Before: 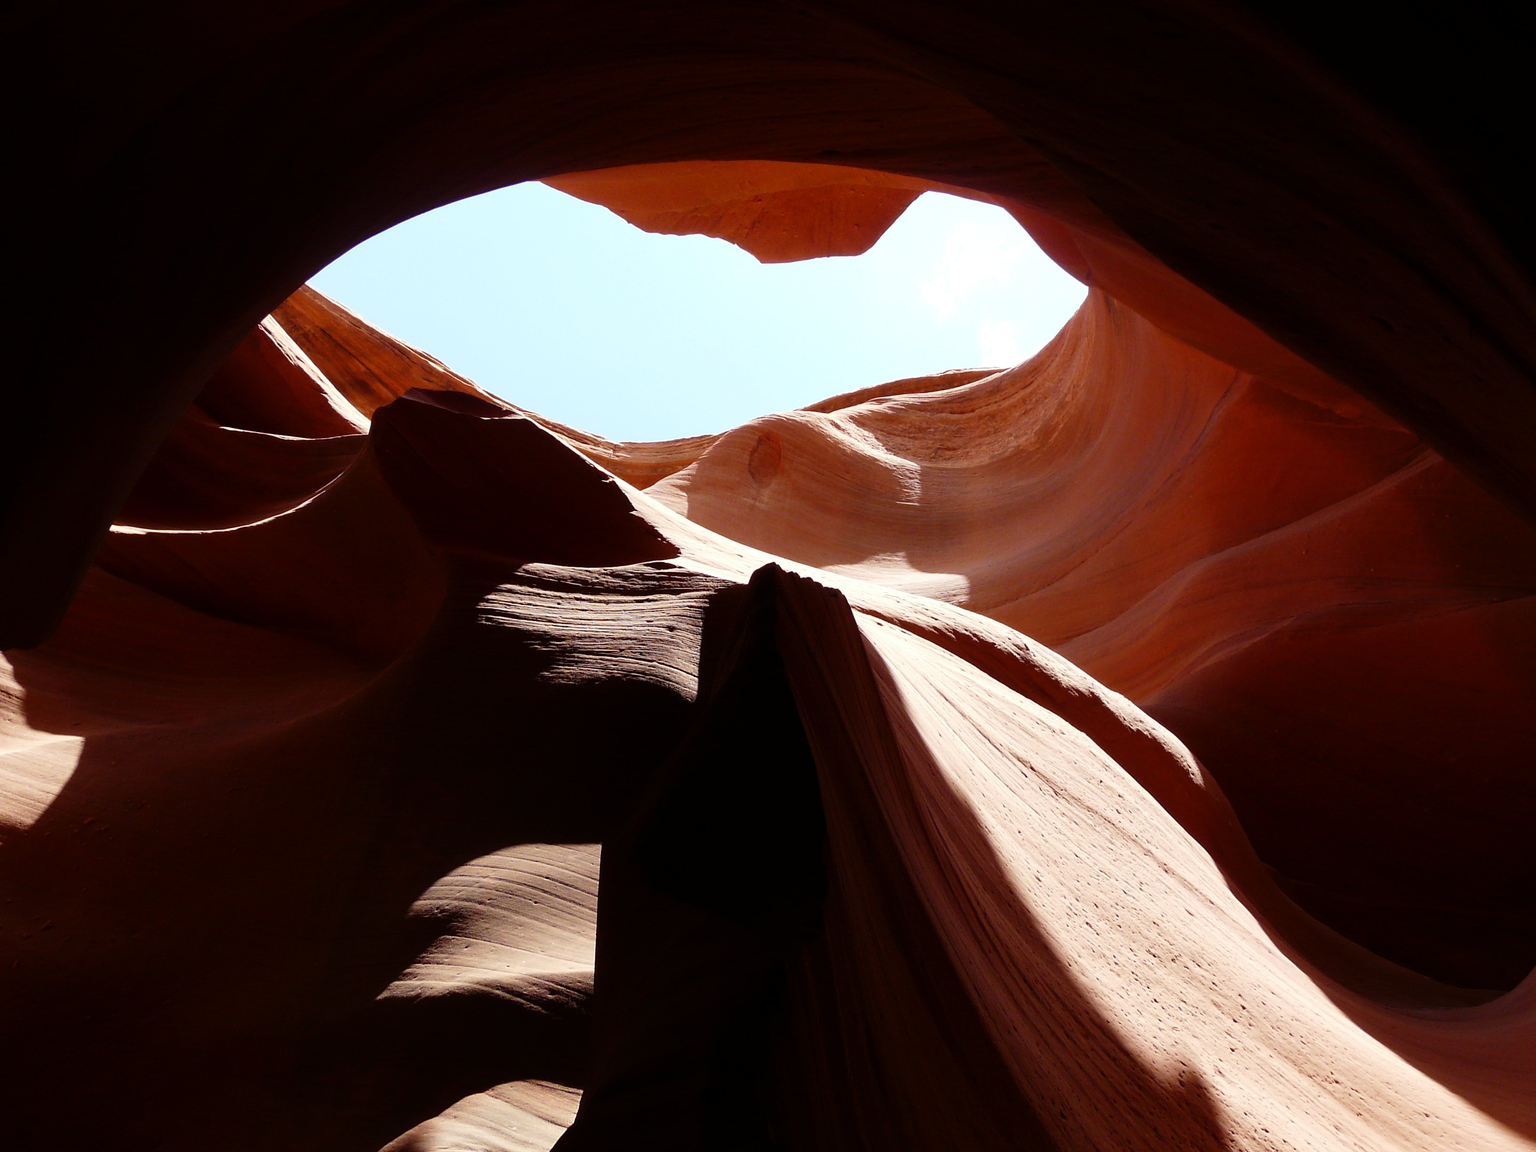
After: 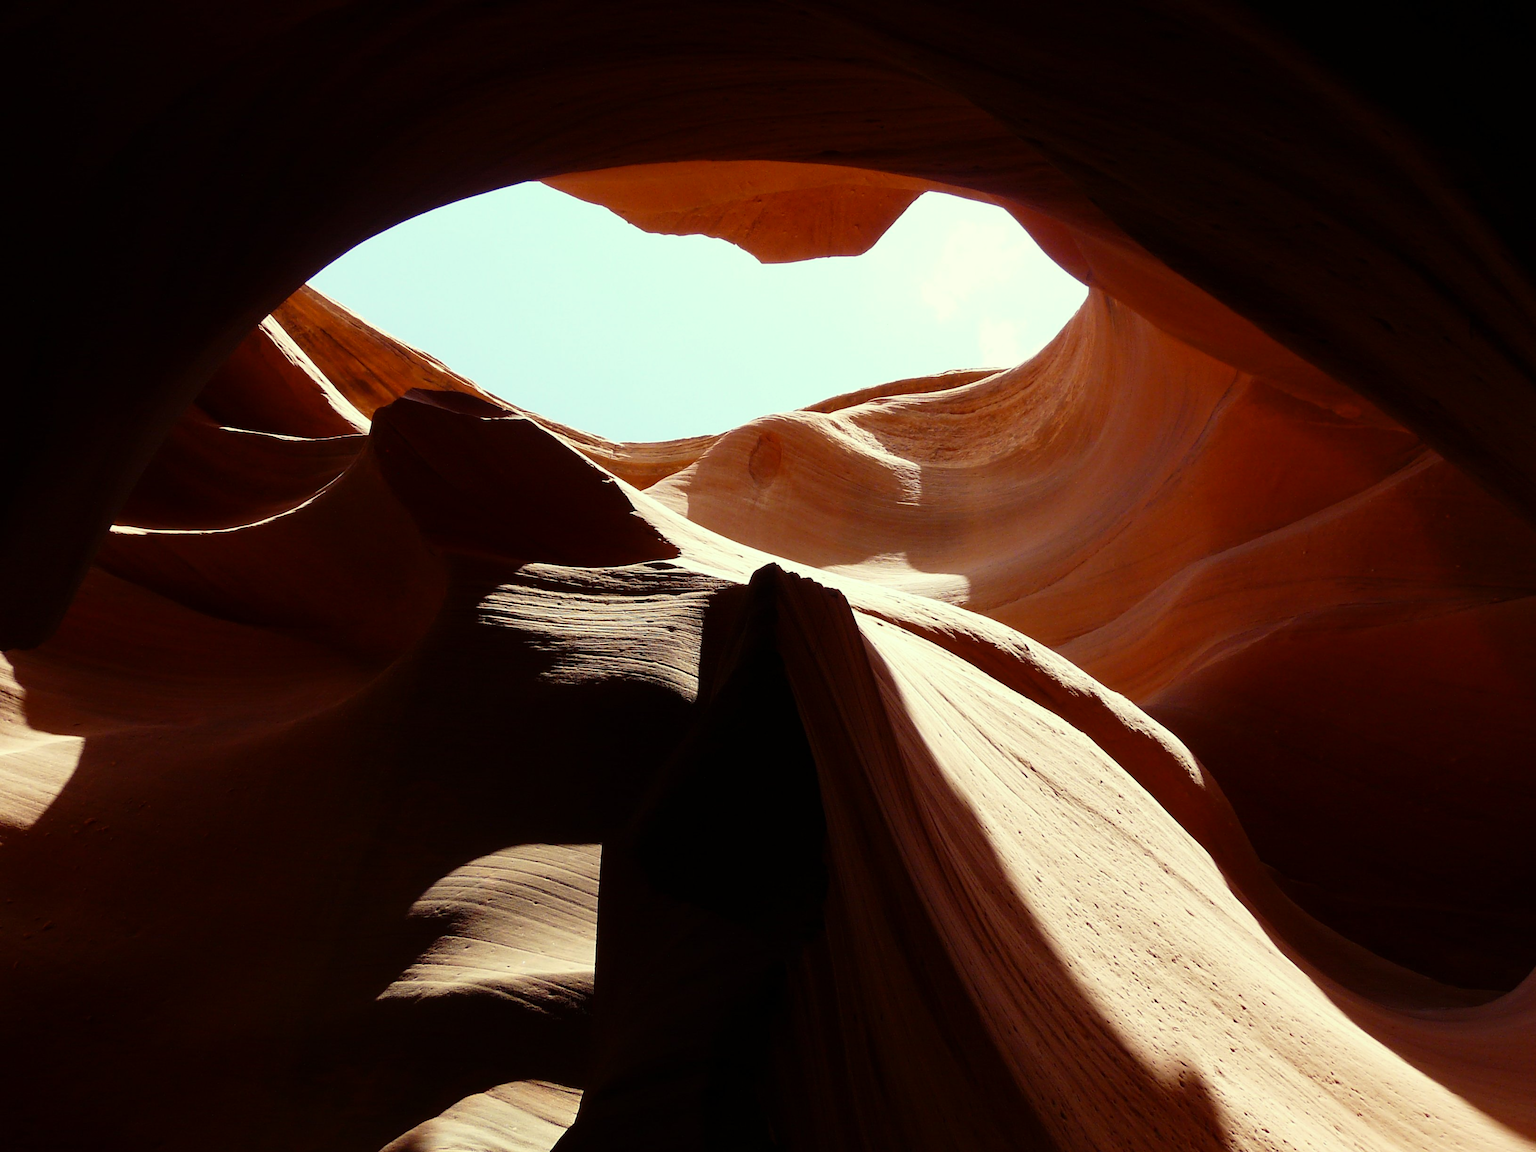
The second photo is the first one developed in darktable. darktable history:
color correction: highlights a* -5.78, highlights b* 10.8
